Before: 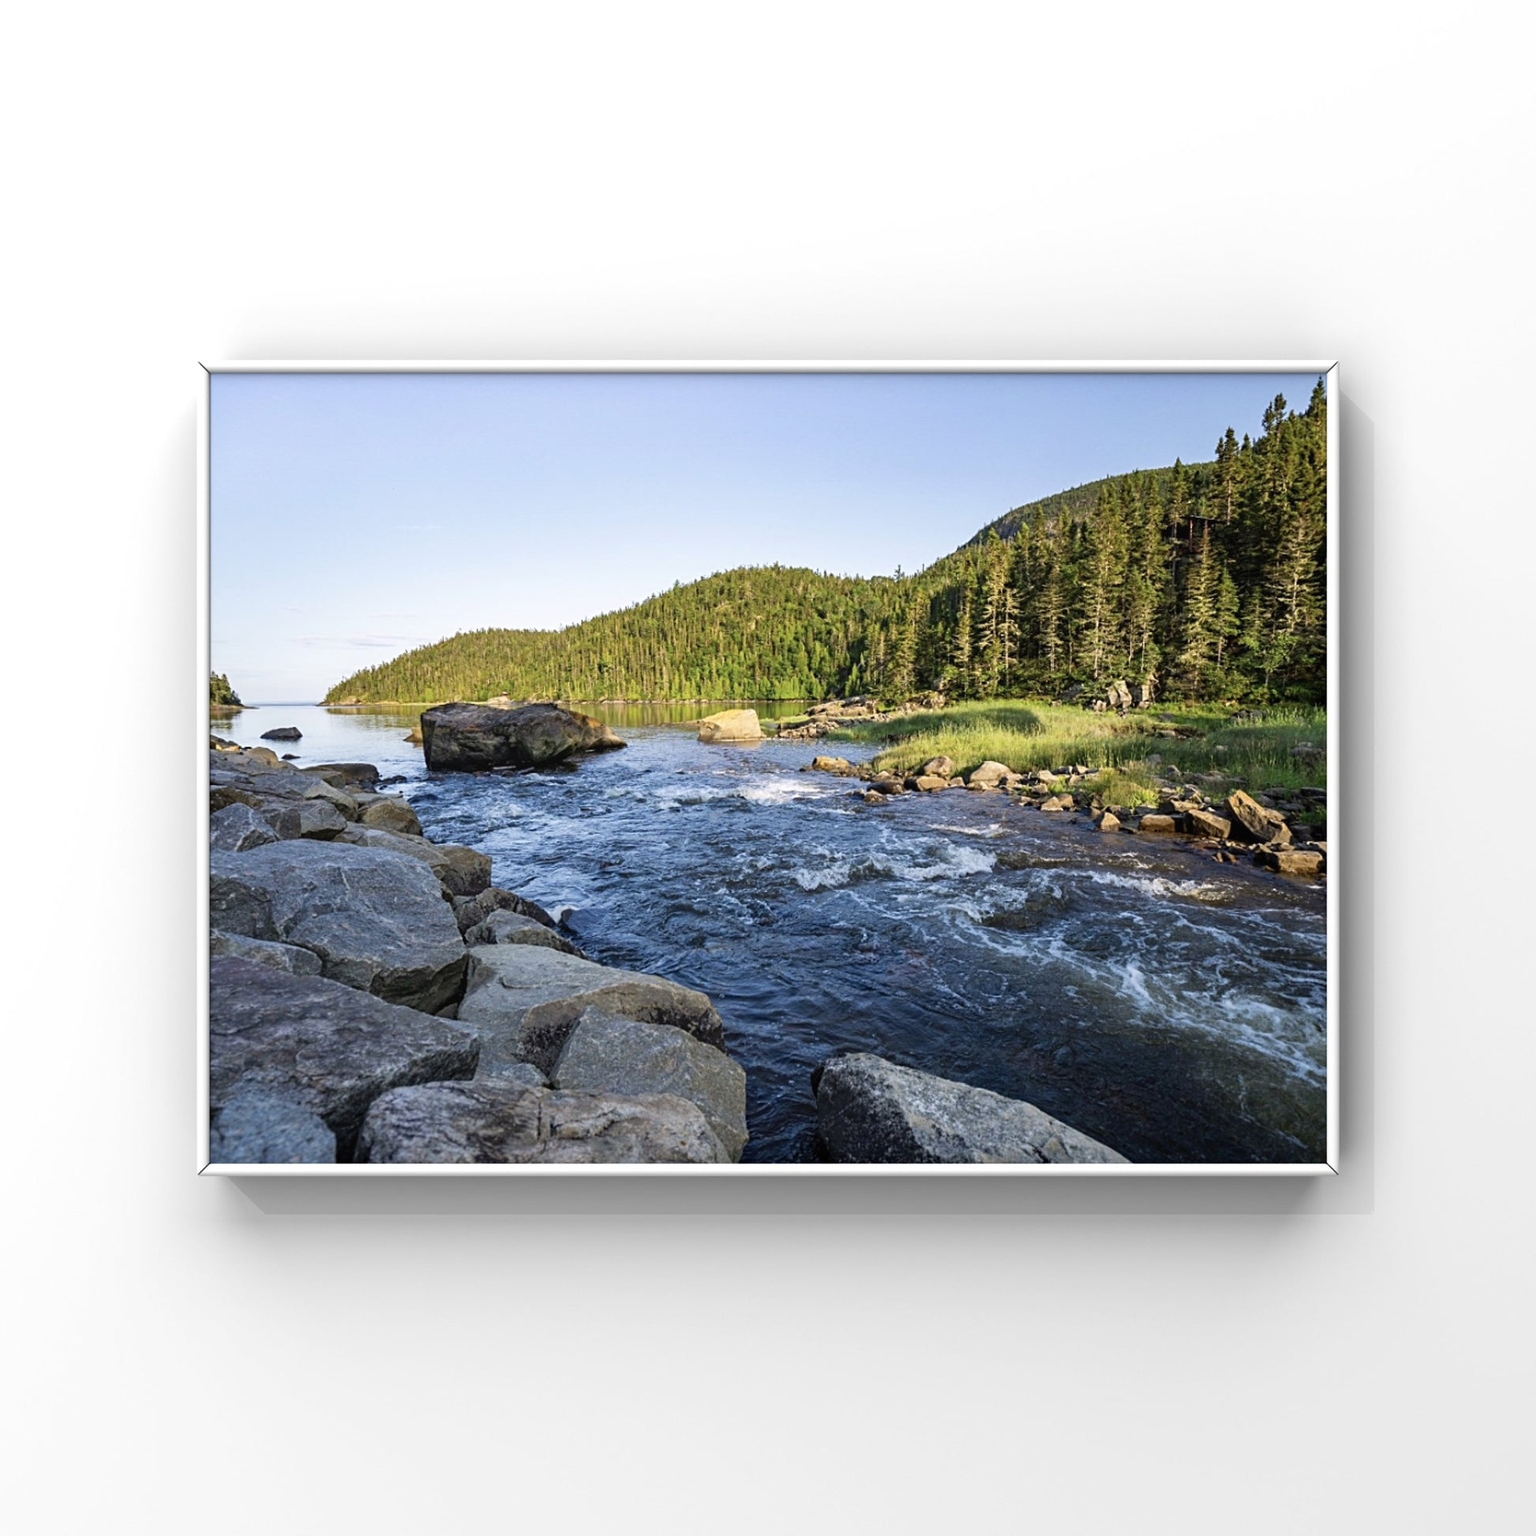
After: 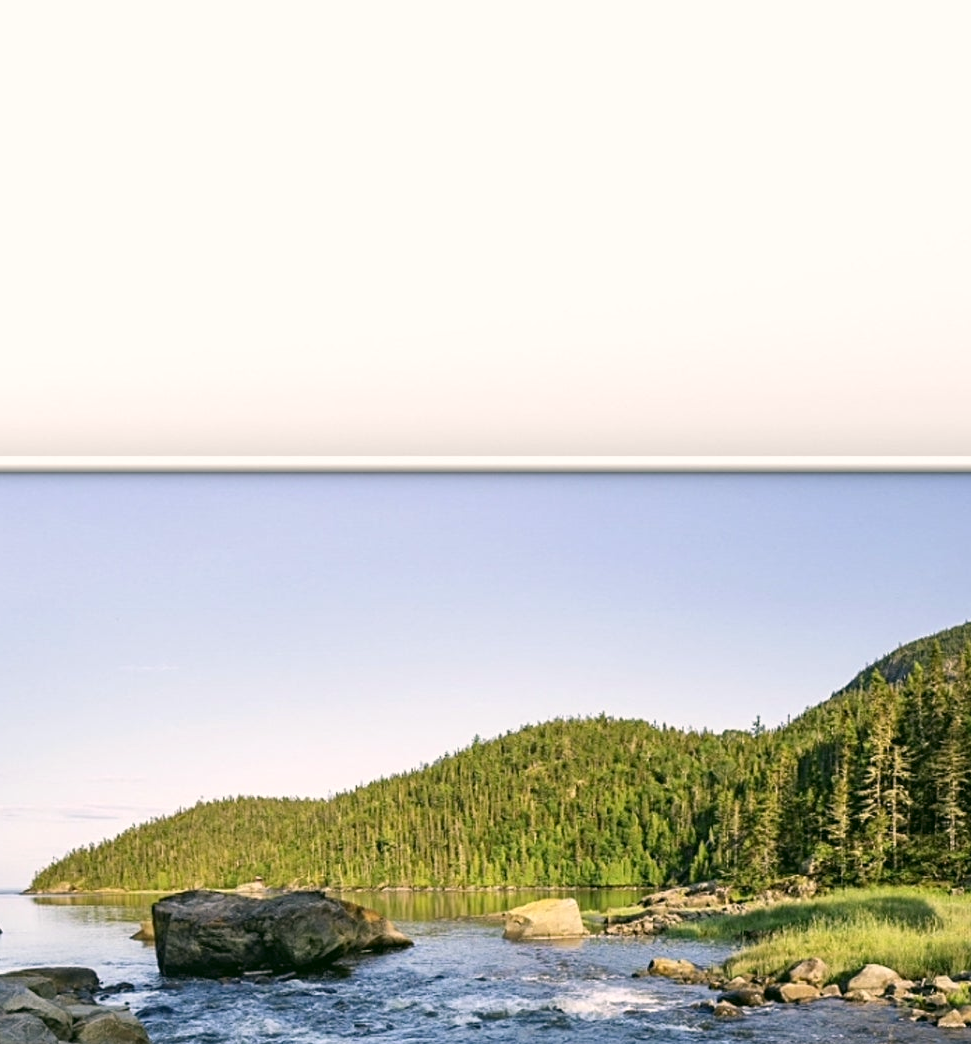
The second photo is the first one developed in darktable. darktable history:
color correction: highlights a* 4.18, highlights b* 4.93, shadows a* -8, shadows b* 5.08
crop: left 19.629%, right 30.457%, bottom 46.342%
